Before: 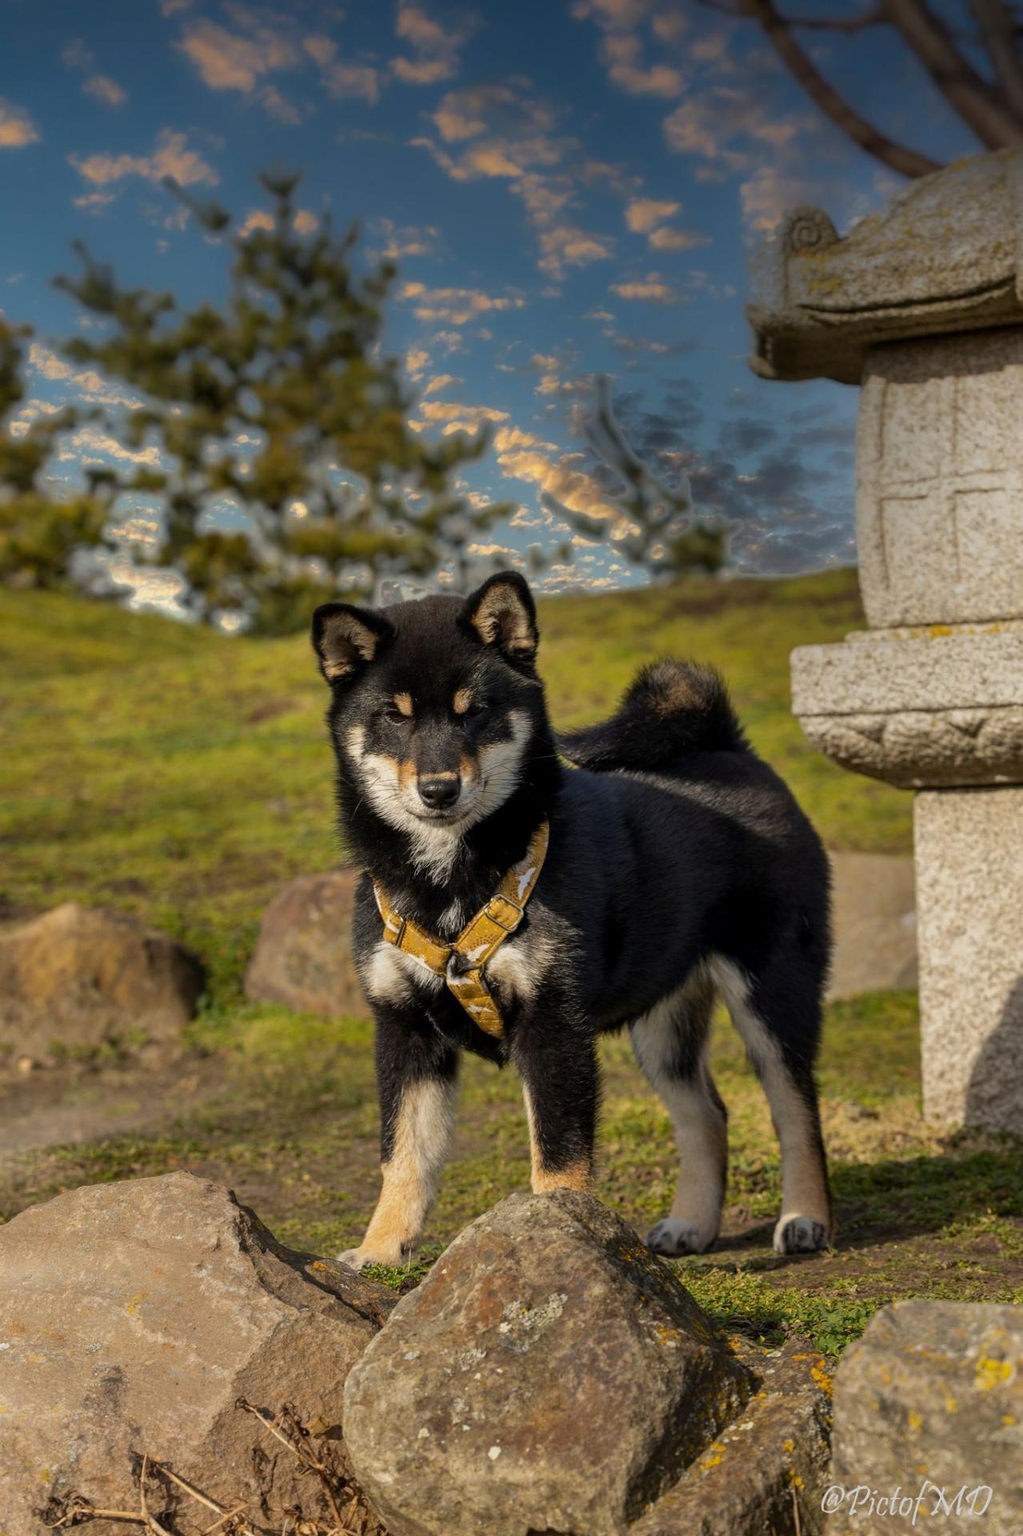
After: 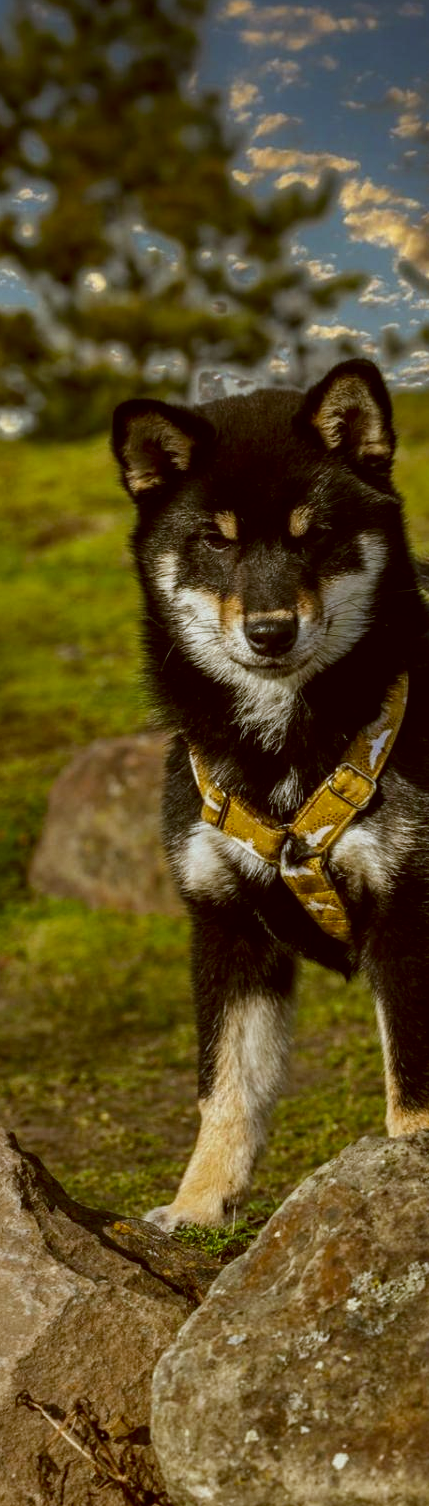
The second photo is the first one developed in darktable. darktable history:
crop and rotate: left 21.77%, top 18.528%, right 44.676%, bottom 2.997%
local contrast: on, module defaults
white balance: red 0.924, blue 1.095
color correction: highlights a* -0.482, highlights b* 0.161, shadows a* 4.66, shadows b* 20.72
contrast brightness saturation: contrast 0.07, brightness -0.13, saturation 0.06
